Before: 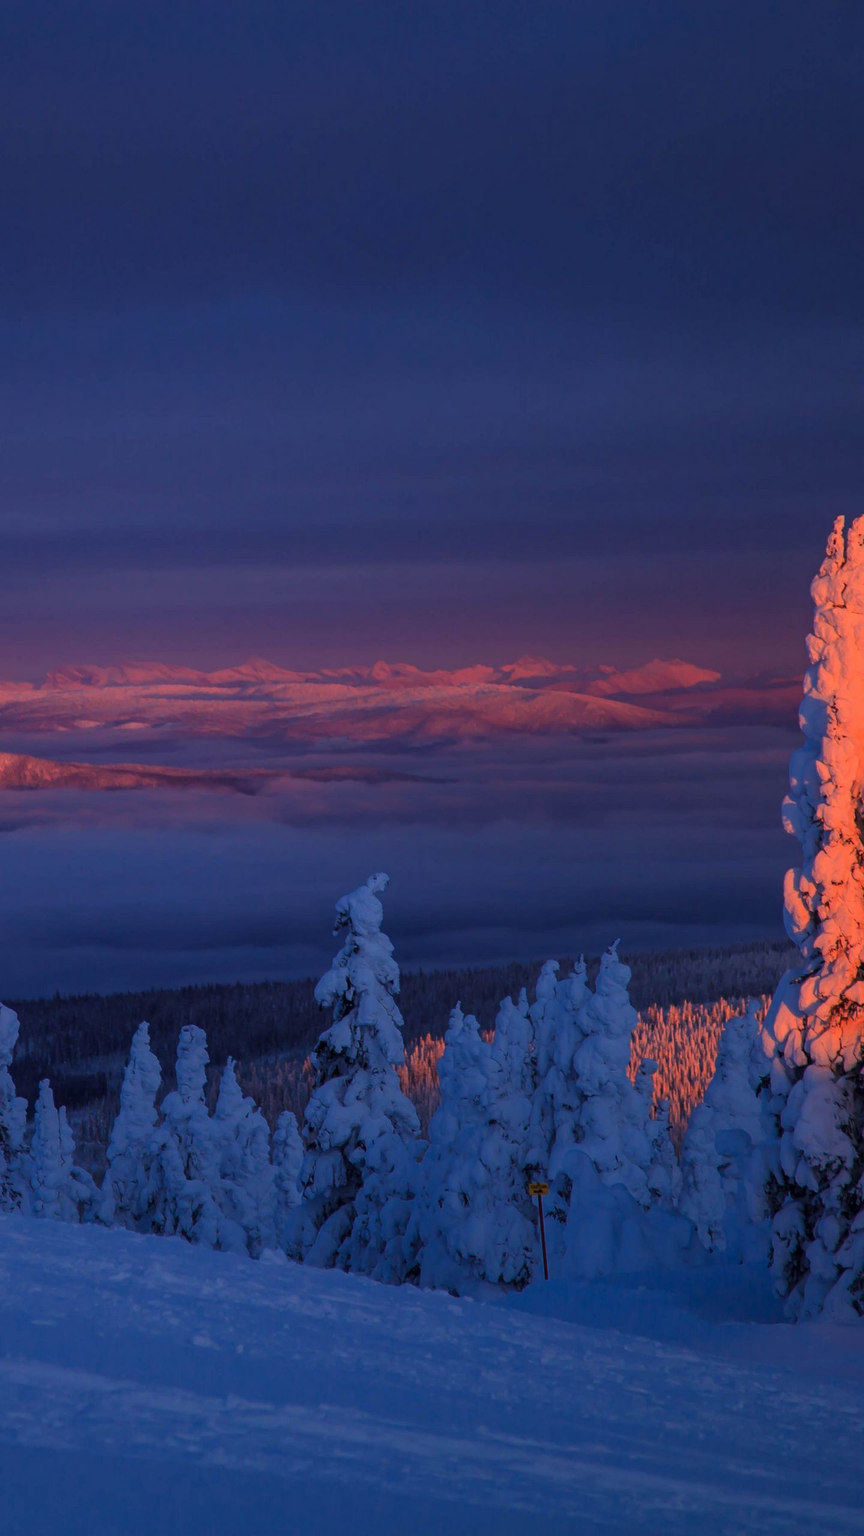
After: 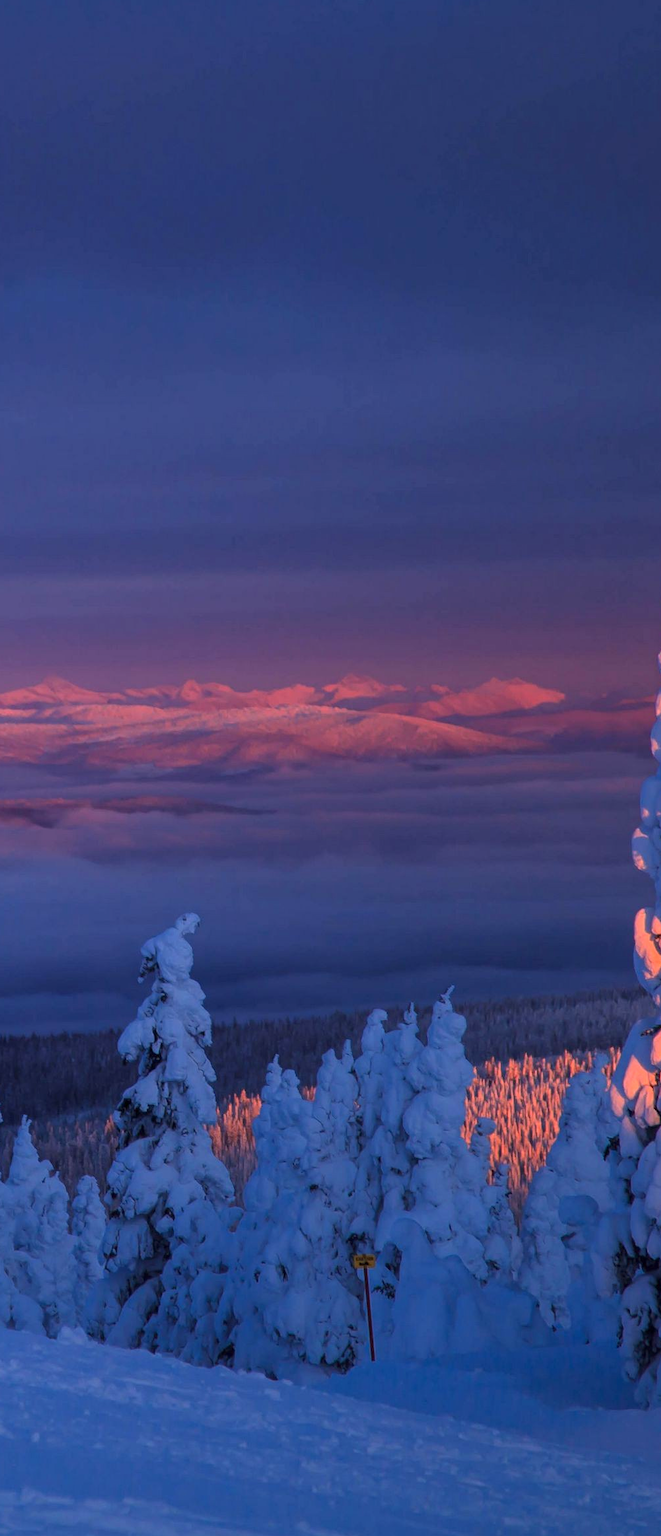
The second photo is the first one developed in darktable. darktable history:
color balance rgb: linear chroma grading › global chroma 1.5%, linear chroma grading › mid-tones -1%, perceptual saturation grading › global saturation -3%, perceptual saturation grading › shadows -2%
crop and rotate: left 24.034%, top 2.838%, right 6.406%, bottom 6.299%
exposure: exposure 0.661 EV, compensate highlight preservation false
tone equalizer: on, module defaults
